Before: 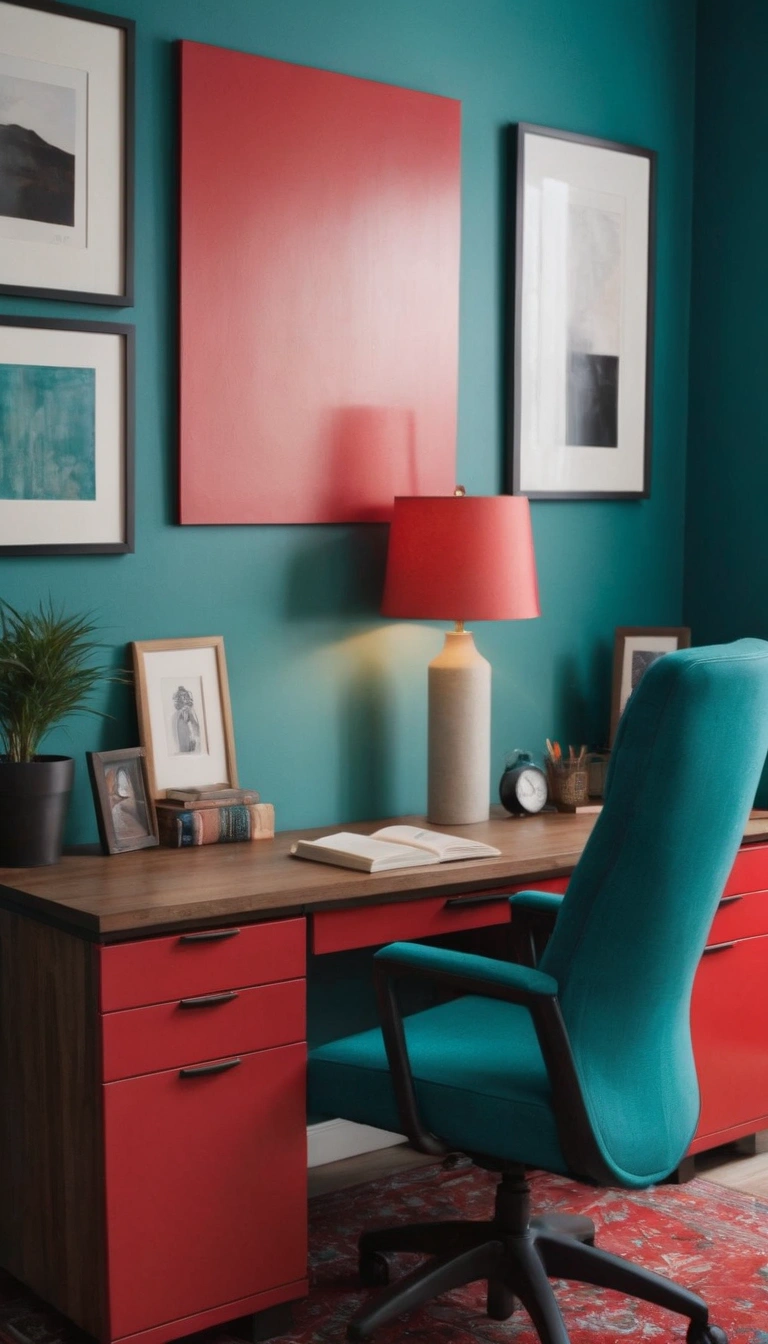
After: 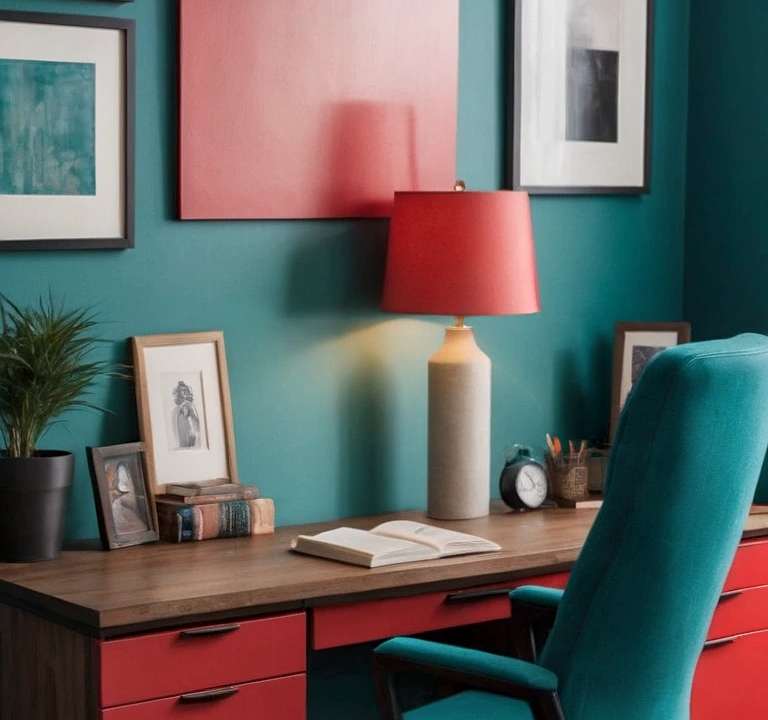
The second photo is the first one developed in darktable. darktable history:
local contrast: on, module defaults
sharpen: amount 0.211
crop and rotate: top 22.725%, bottom 23.67%
